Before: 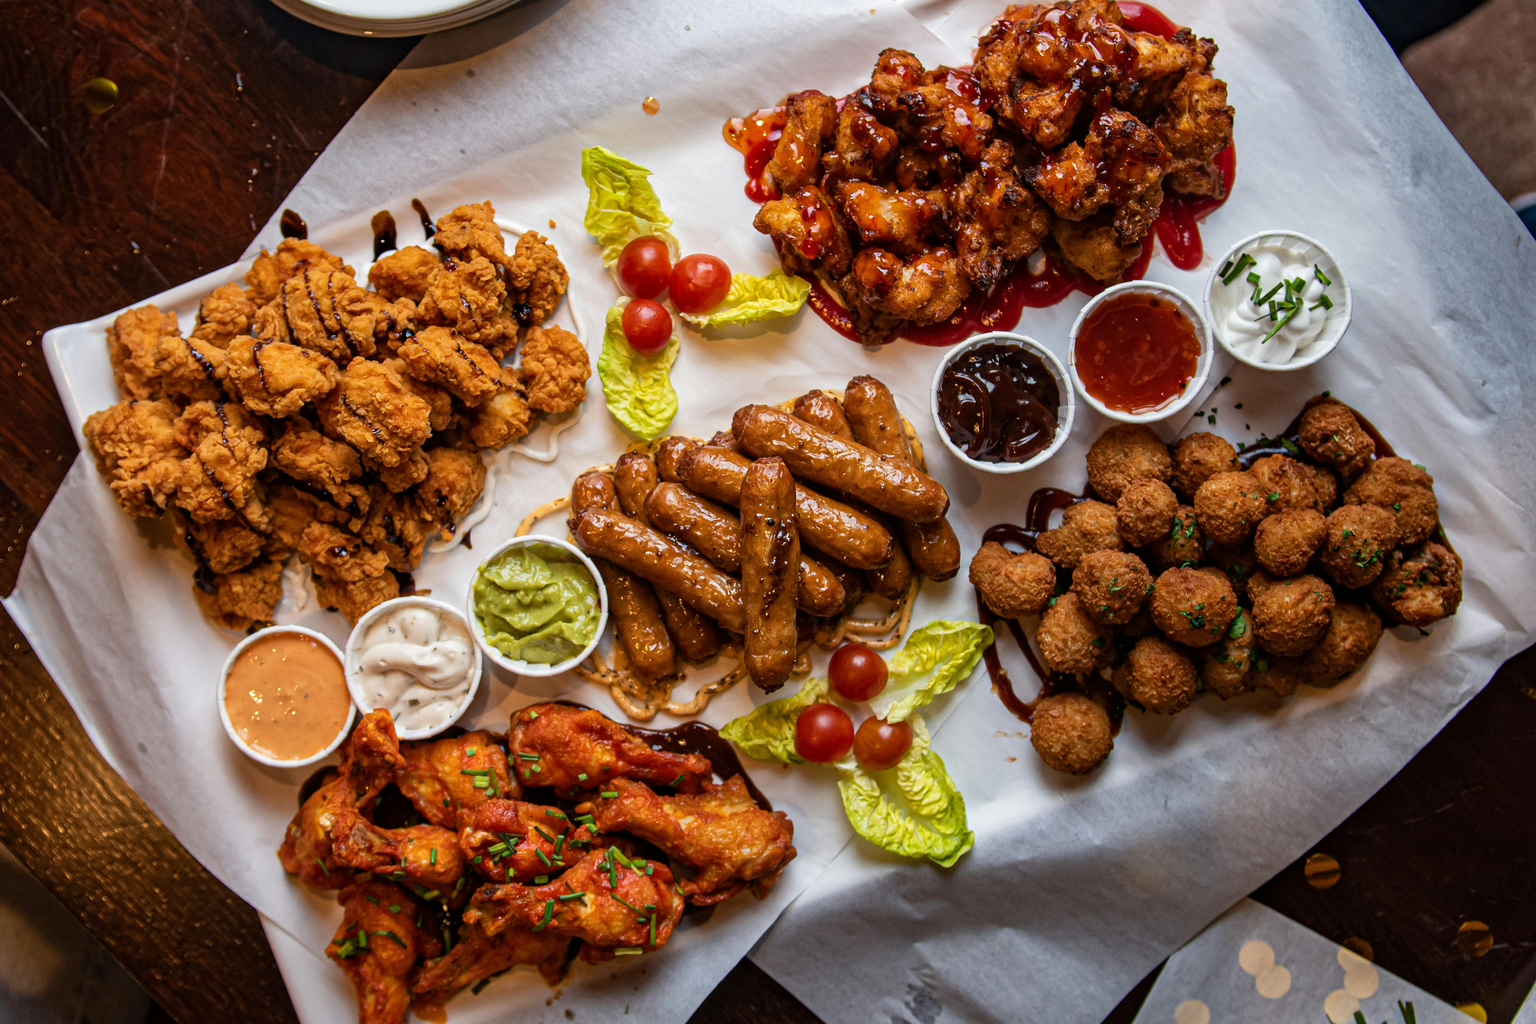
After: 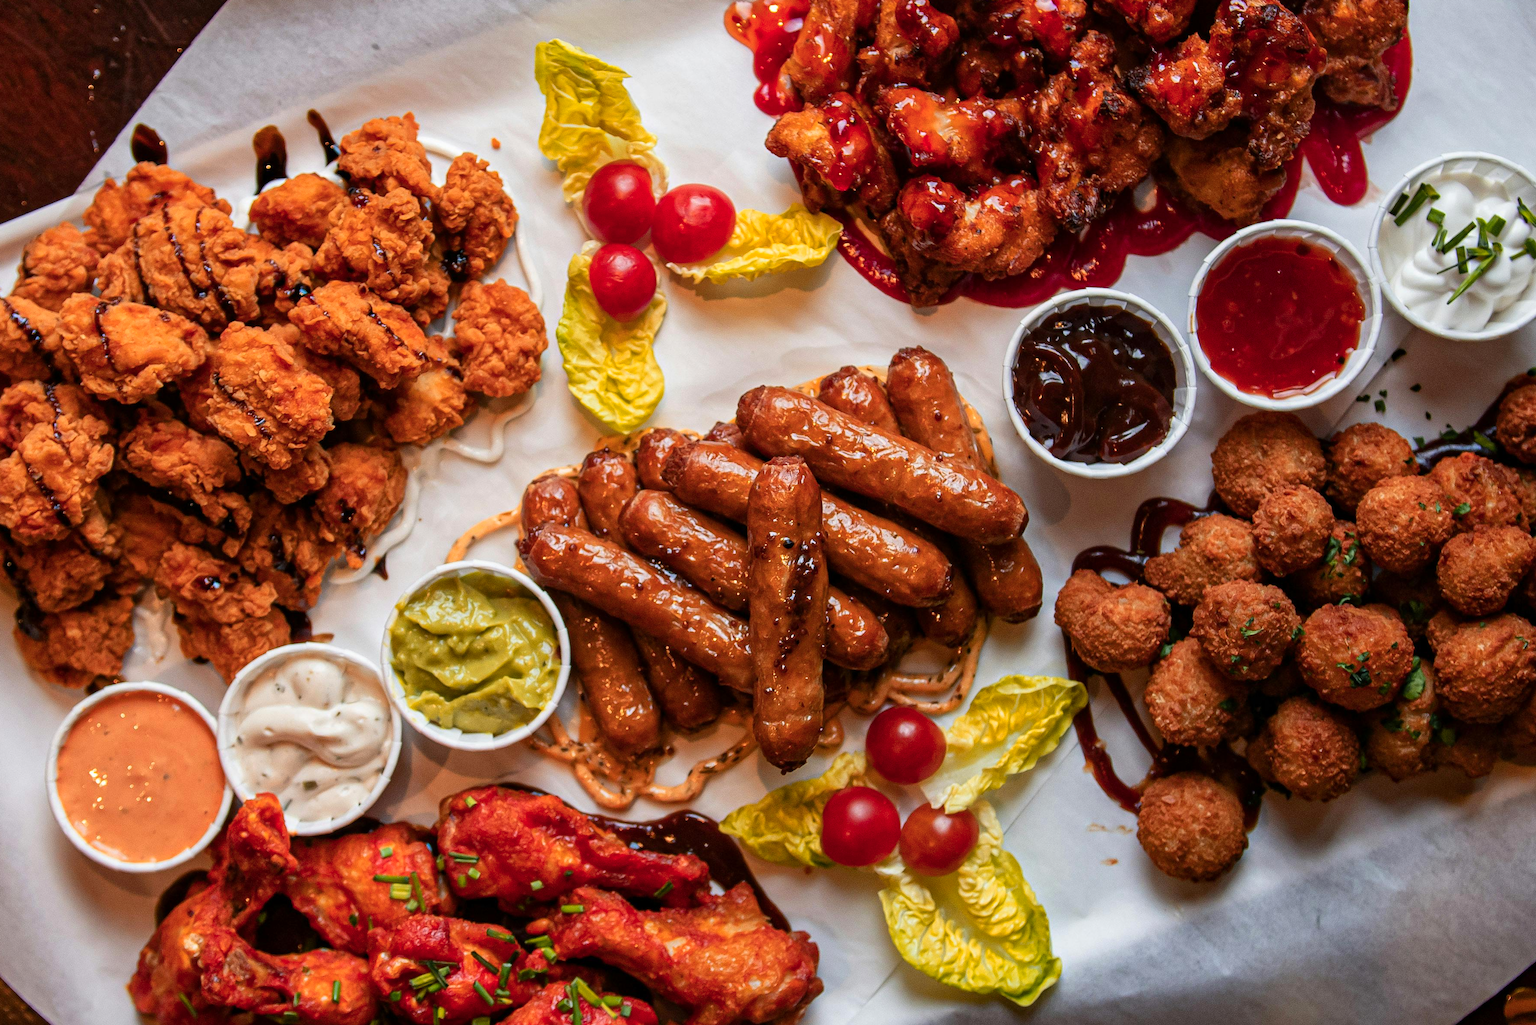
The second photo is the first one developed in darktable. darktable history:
color zones: curves: ch1 [(0.309, 0.524) (0.41, 0.329) (0.508, 0.509)]; ch2 [(0.25, 0.457) (0.75, 0.5)]
crop and rotate: left 11.908%, top 11.429%, right 13.475%, bottom 13.876%
